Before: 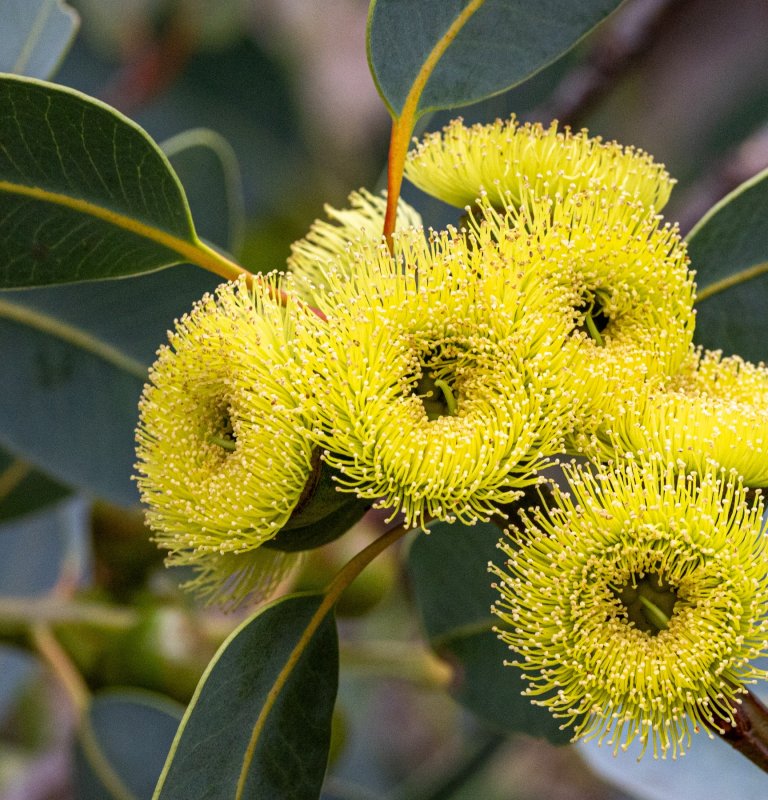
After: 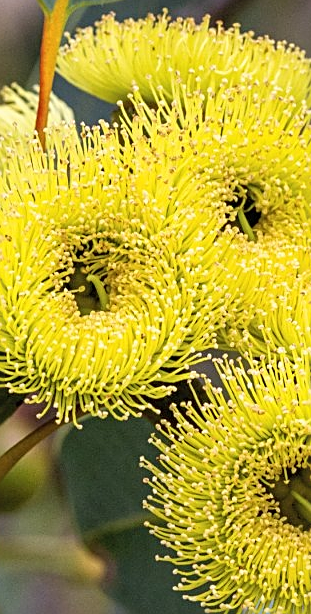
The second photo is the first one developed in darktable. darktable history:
sharpen: on, module defaults
crop: left 45.381%, top 13.141%, right 14.108%, bottom 10.008%
contrast brightness saturation: contrast 0.049, brightness 0.07, saturation 0.011
